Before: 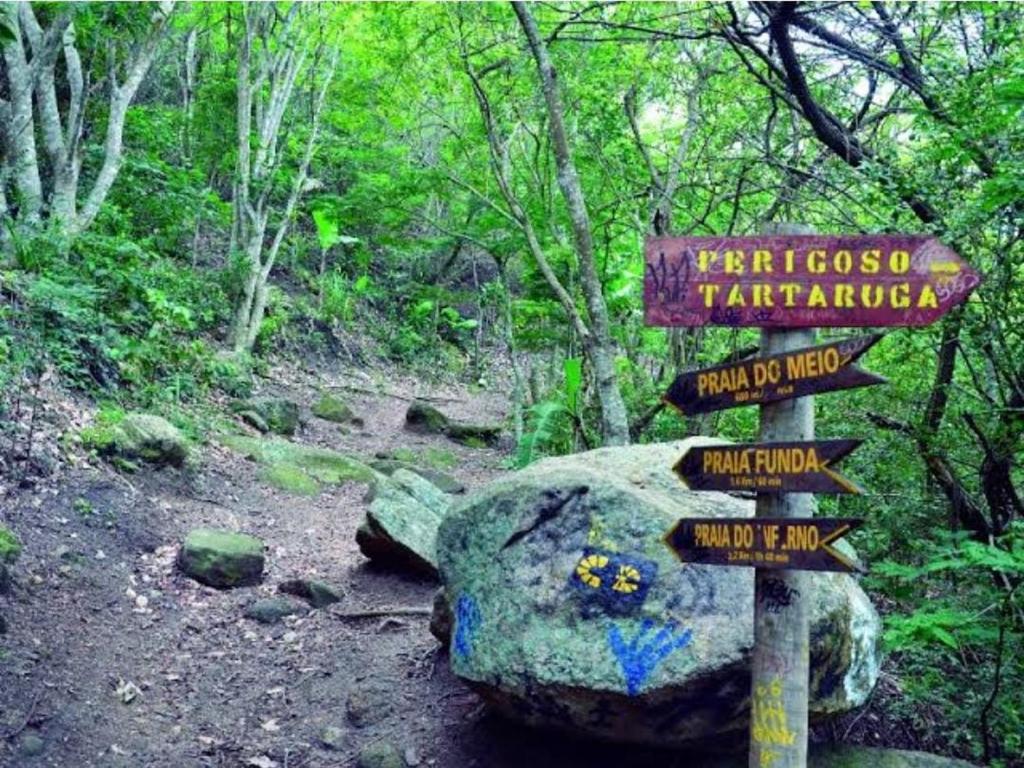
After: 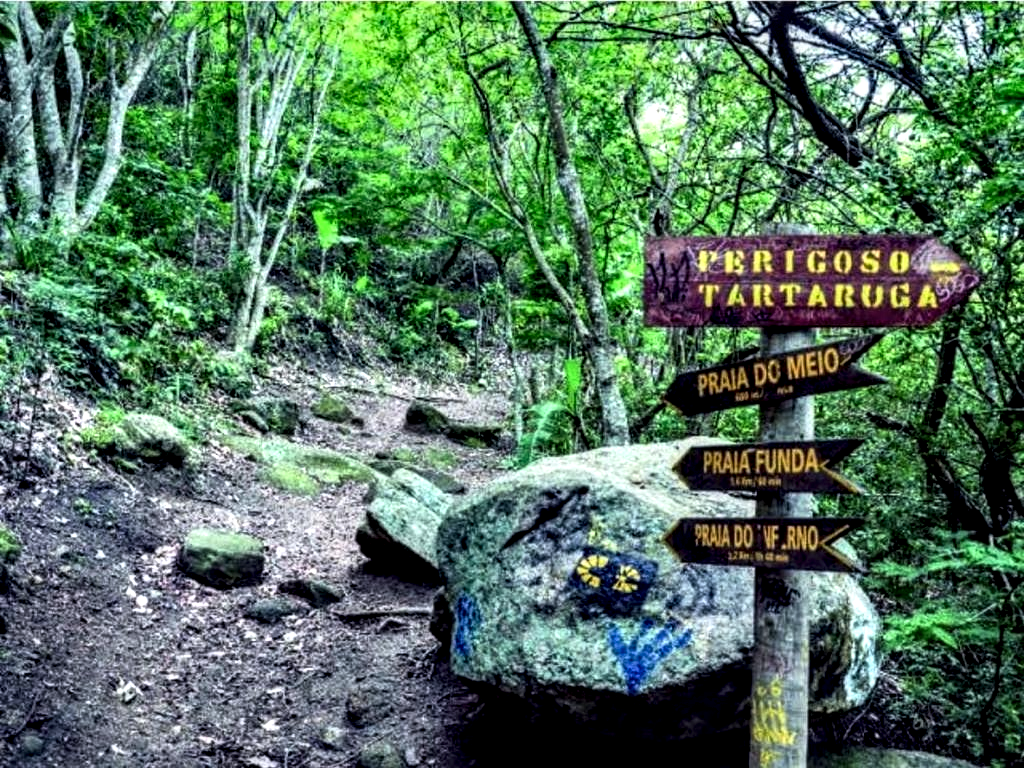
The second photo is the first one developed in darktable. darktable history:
exposure: black level correction 0.001, compensate highlight preservation false
contrast equalizer: octaves 7, y [[0.5, 0.5, 0.478, 0.5, 0.5, 0.5], [0.5 ×6], [0.5 ×6], [0 ×6], [0 ×6]], mix -0.298
local contrast: highlights 19%, detail 187%
tone curve: curves: ch0 [(0.016, 0.011) (0.204, 0.146) (0.515, 0.476) (0.78, 0.795) (1, 0.981)], color space Lab, linked channels, preserve colors none
